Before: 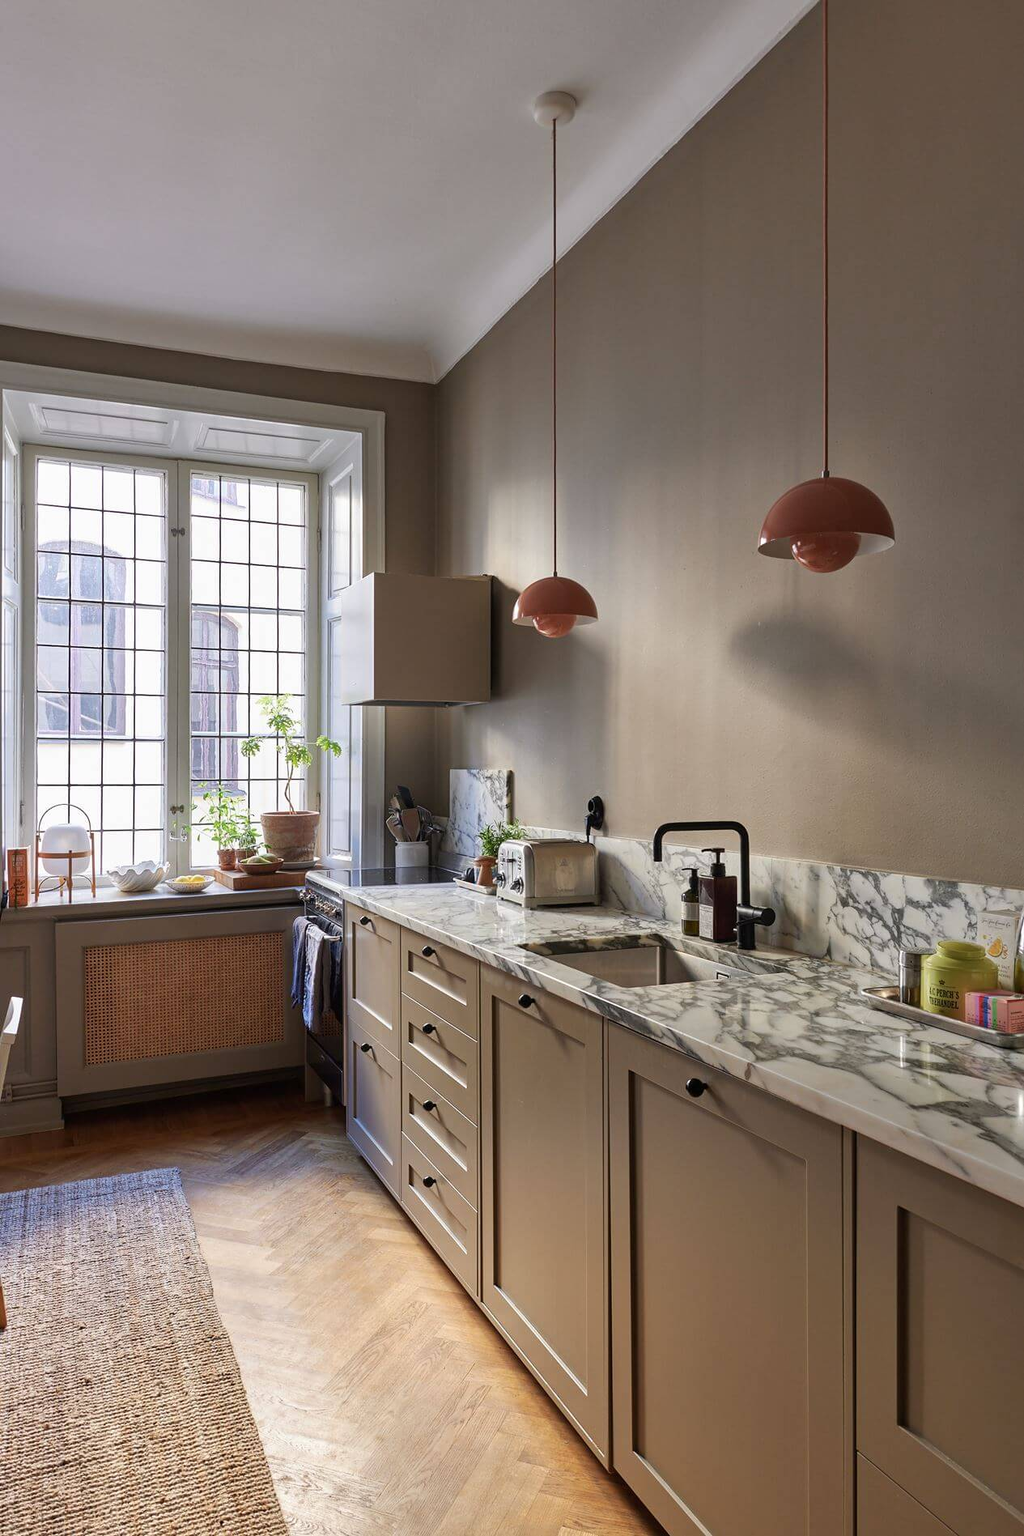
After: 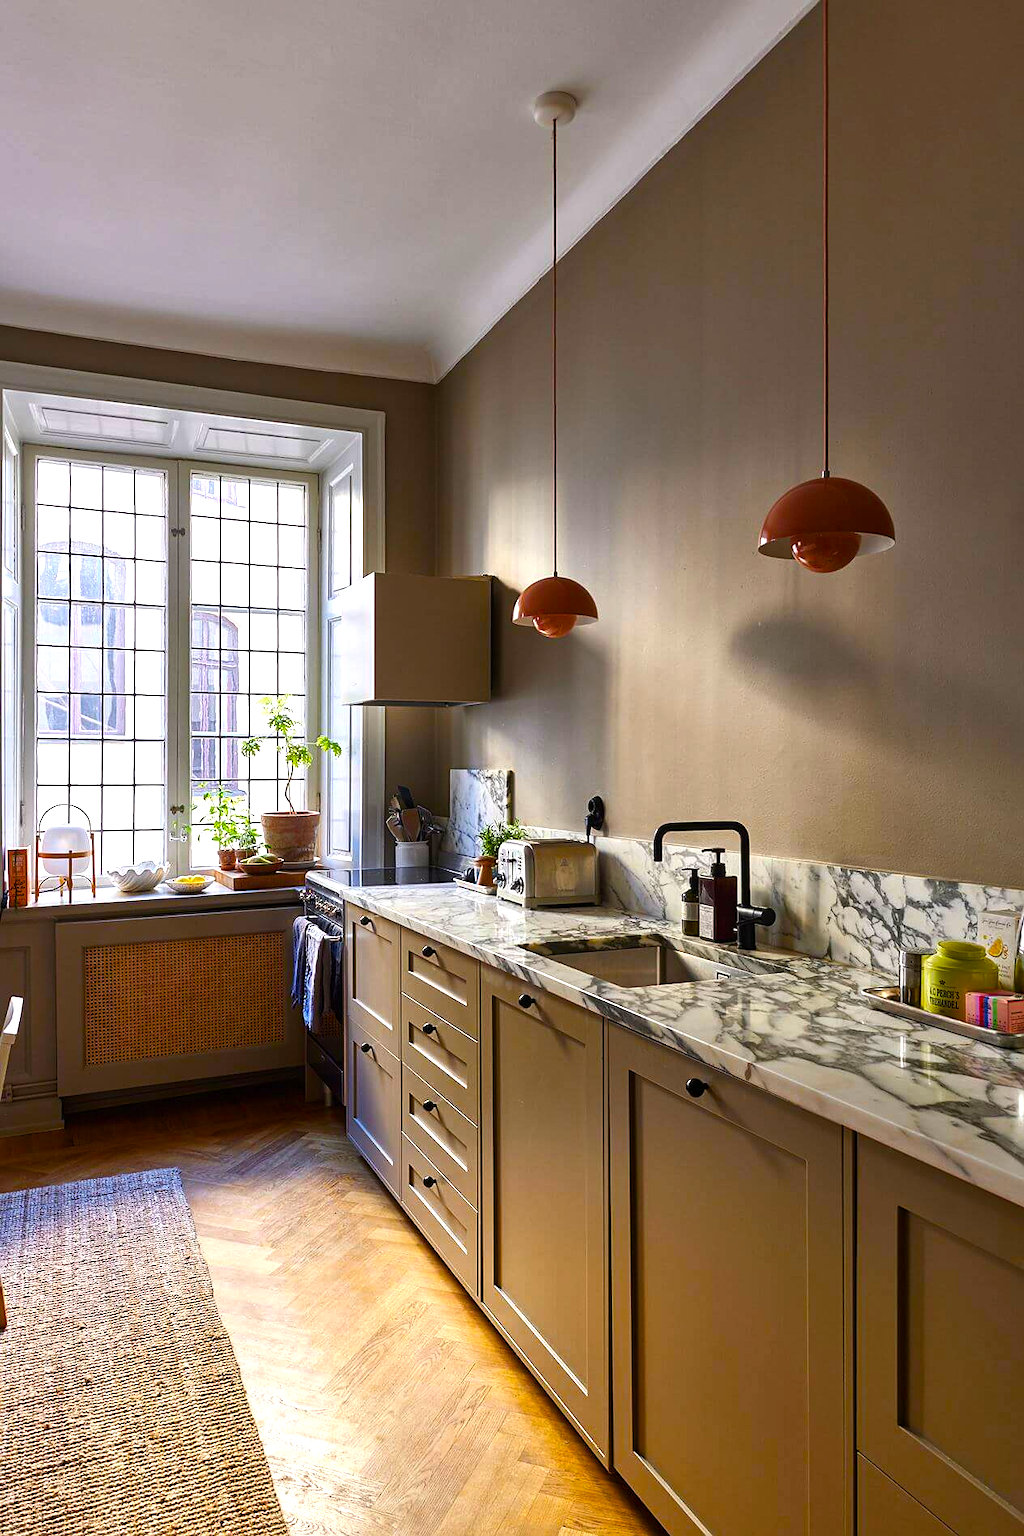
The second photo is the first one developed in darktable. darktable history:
color balance rgb: linear chroma grading › global chroma 9%, perceptual saturation grading › global saturation 36%, perceptual saturation grading › shadows 35%, perceptual brilliance grading › global brilliance 15%, perceptual brilliance grading › shadows -35%, global vibrance 15%
sharpen: radius 1.272, amount 0.305, threshold 0
